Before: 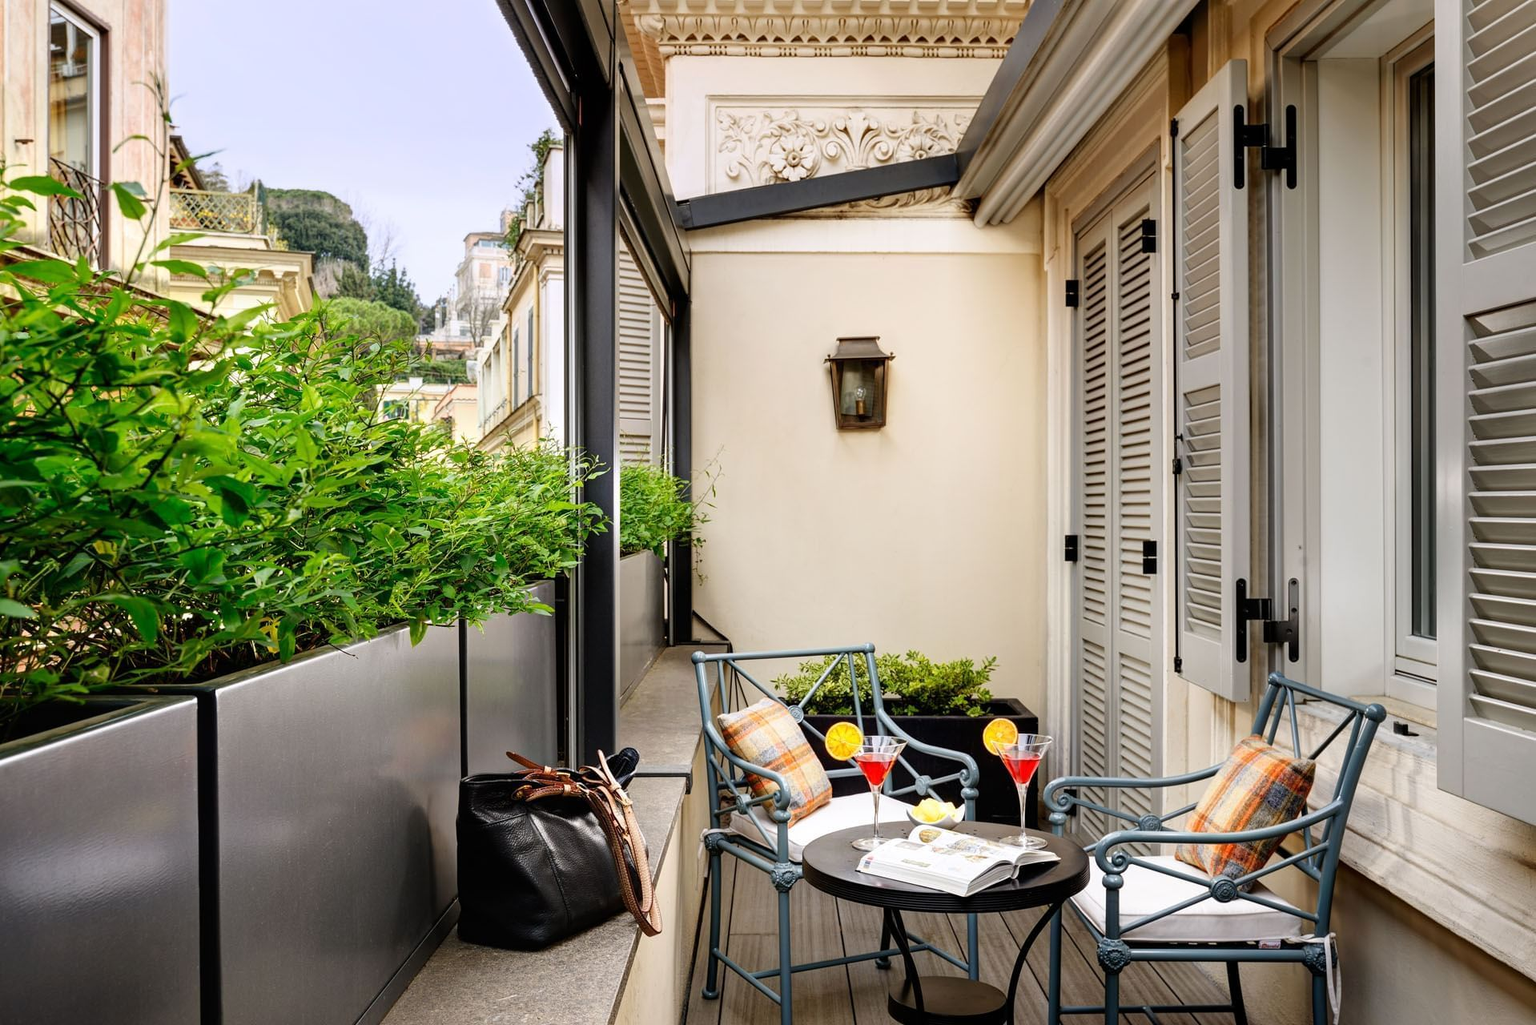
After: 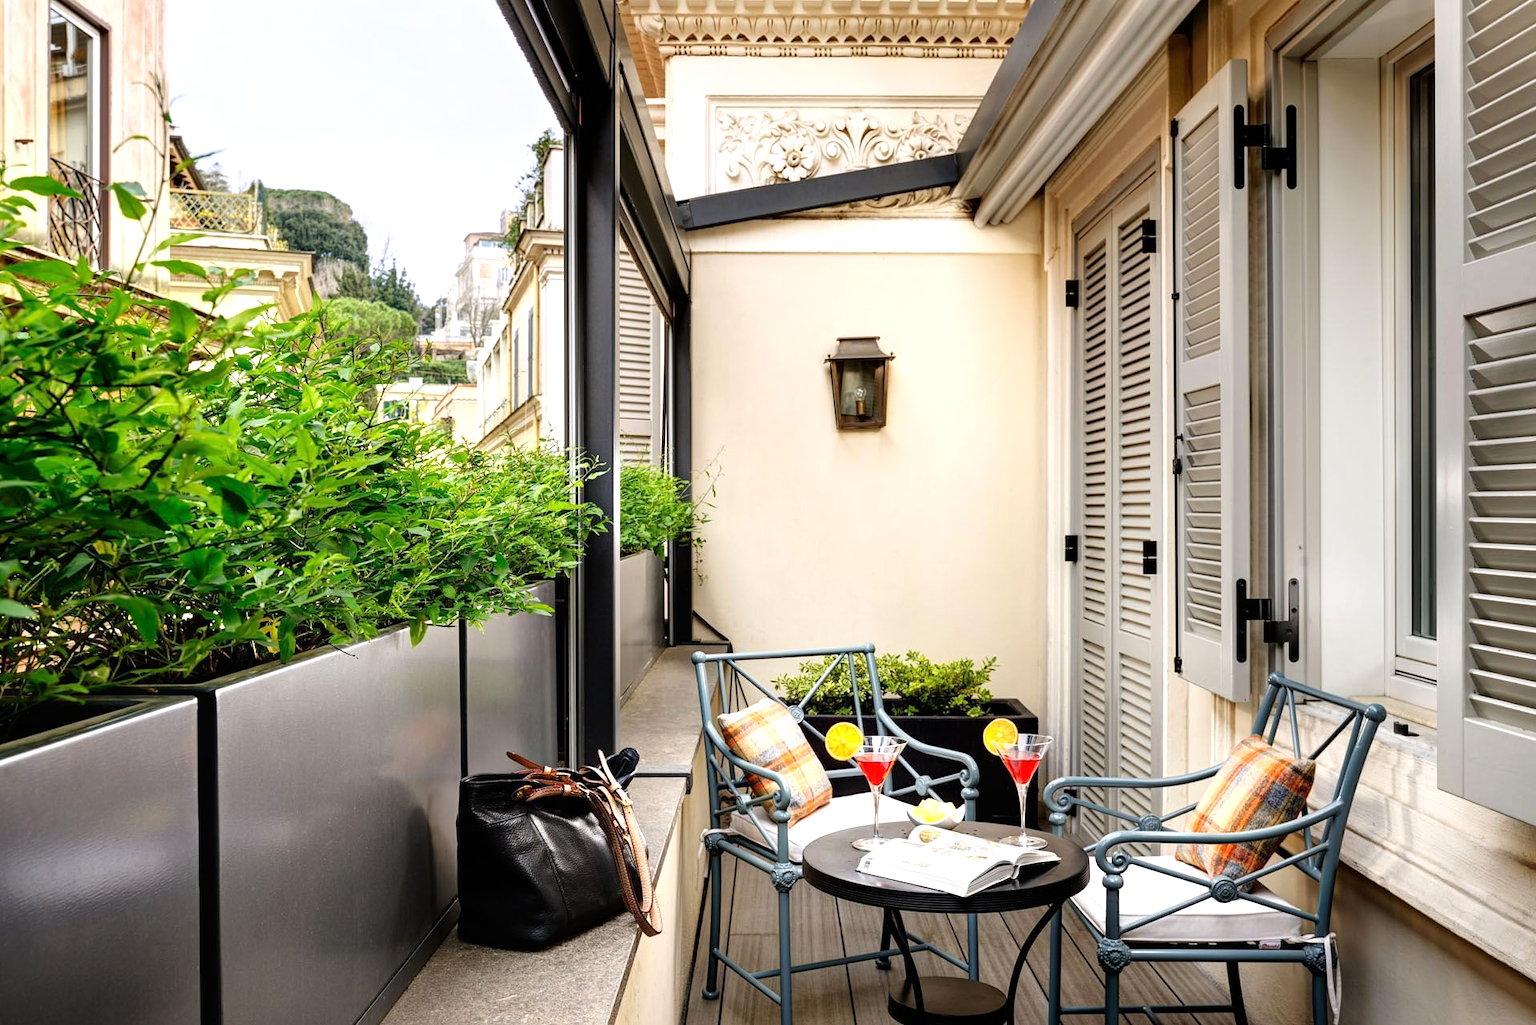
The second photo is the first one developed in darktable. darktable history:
tone equalizer: -8 EV -0.39 EV, -7 EV -0.394 EV, -6 EV -0.3 EV, -5 EV -0.188 EV, -3 EV 0.247 EV, -2 EV 0.31 EV, -1 EV 0.387 EV, +0 EV 0.413 EV
